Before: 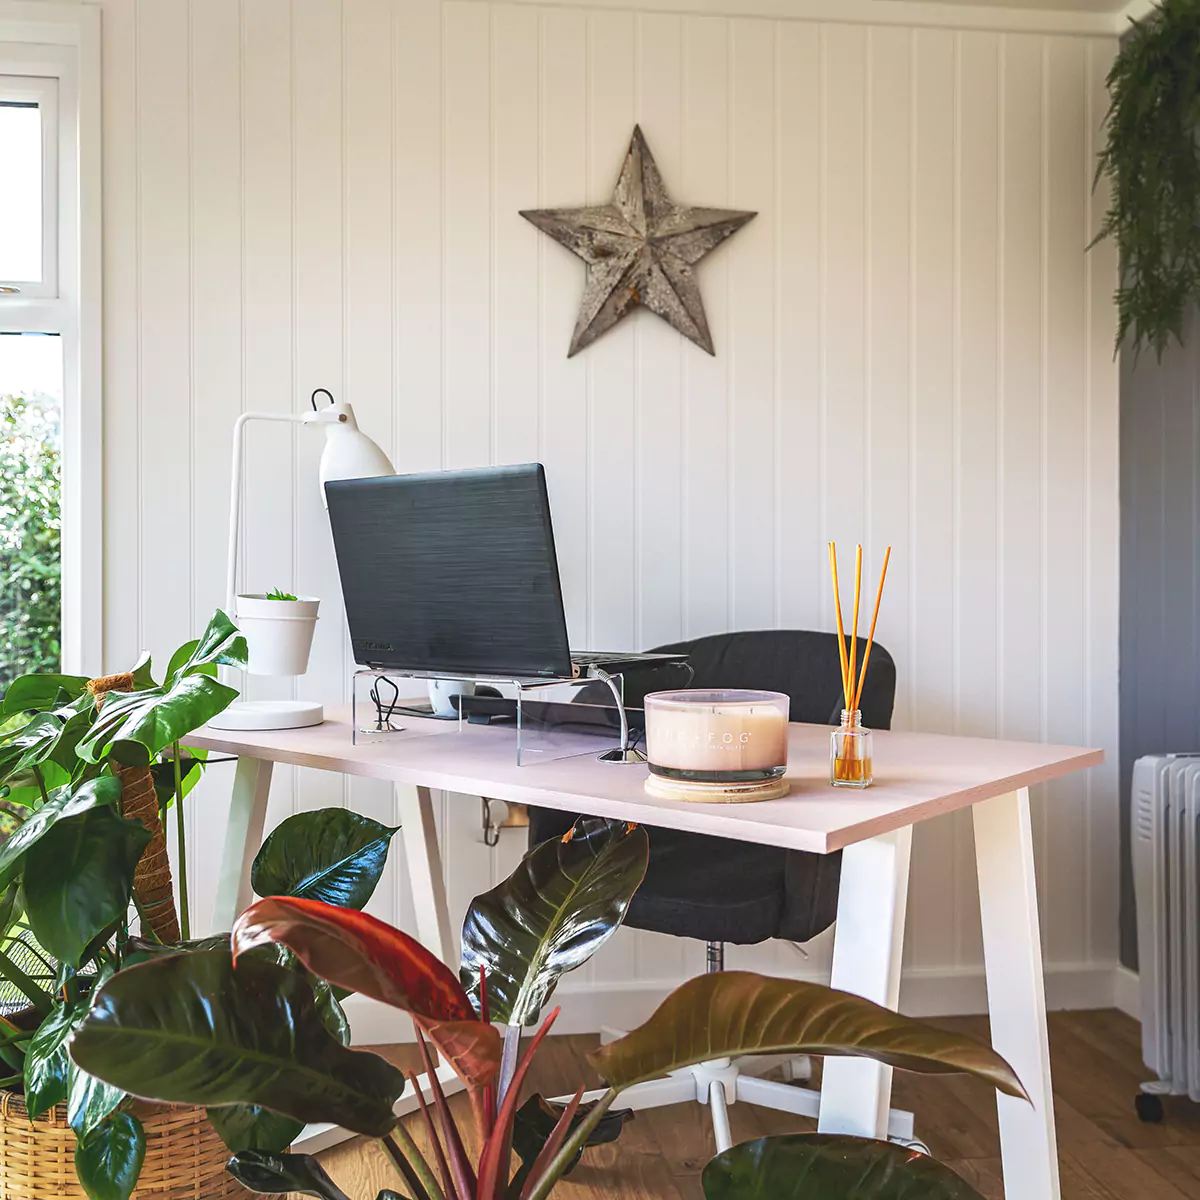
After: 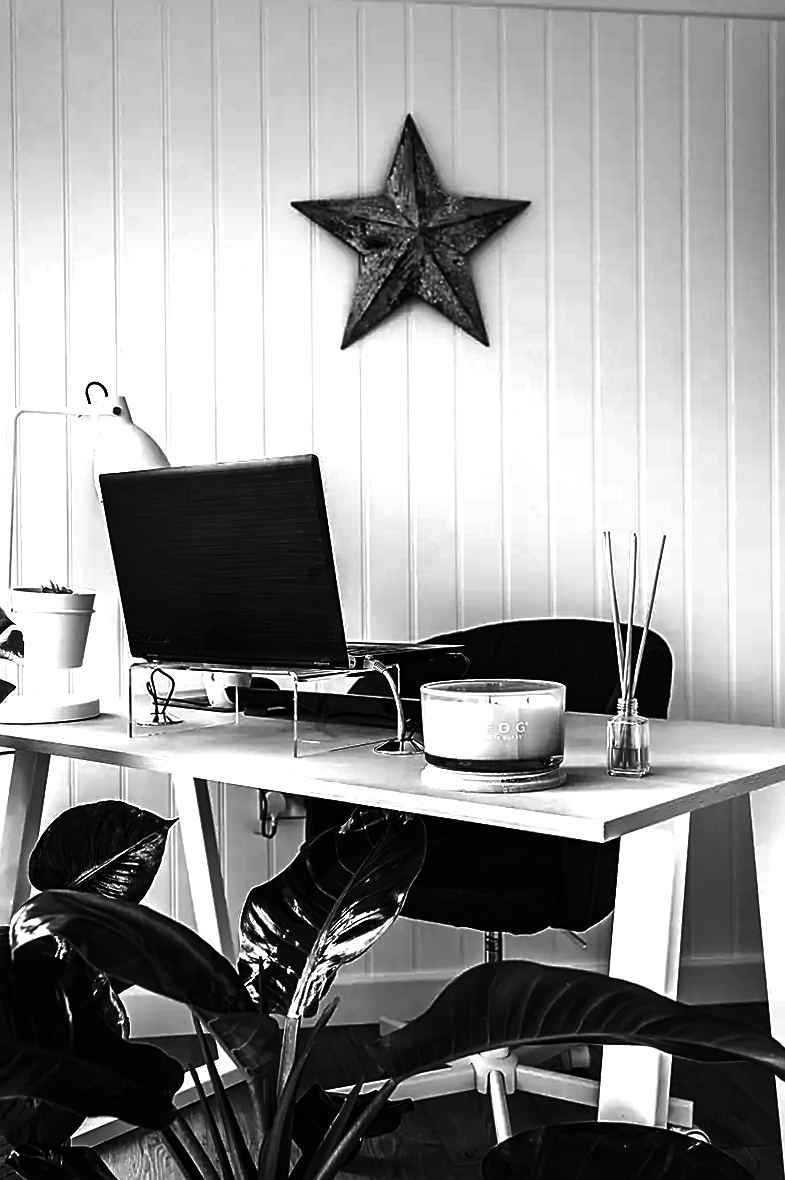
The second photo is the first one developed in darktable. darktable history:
exposure: black level correction 0.001, exposure 0.5 EV, compensate exposure bias true, compensate highlight preservation false
contrast brightness saturation: contrast 0.02, brightness -1, saturation -1
crop and rotate: left 18.442%, right 15.508%
sharpen: on, module defaults
rotate and perspective: rotation -0.45°, automatic cropping original format, crop left 0.008, crop right 0.992, crop top 0.012, crop bottom 0.988
